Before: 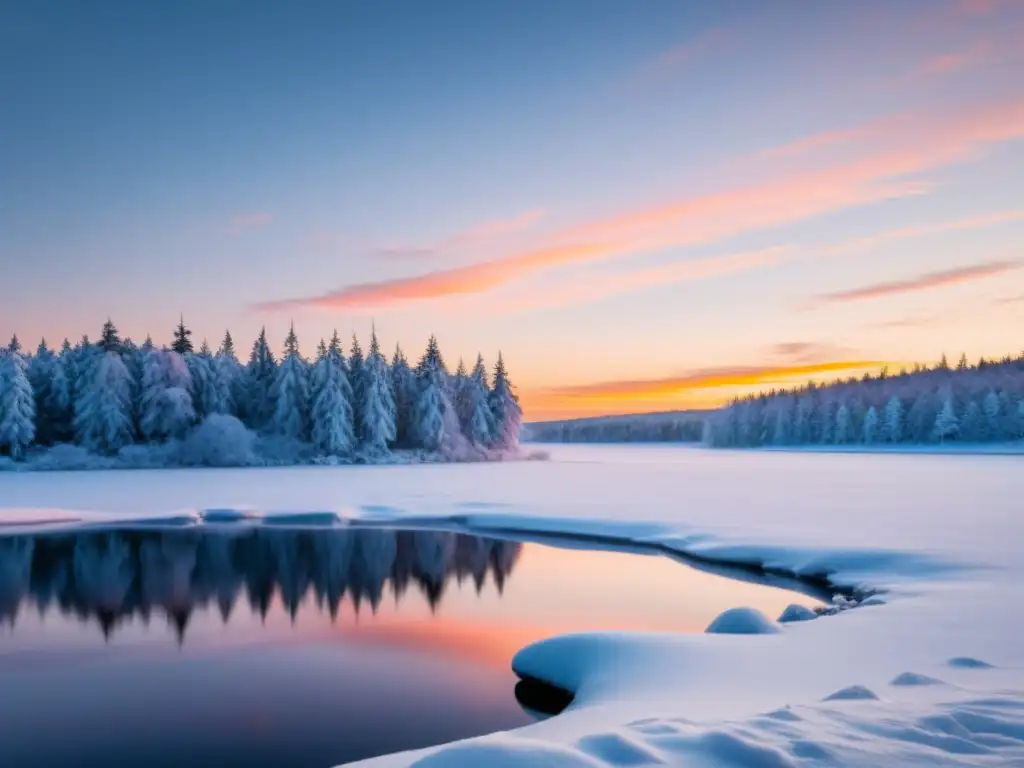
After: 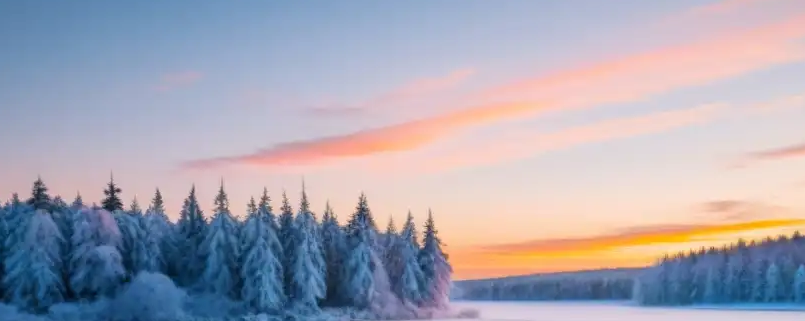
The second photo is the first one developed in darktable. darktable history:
crop: left 6.883%, top 18.513%, right 14.492%, bottom 39.668%
tone equalizer: on, module defaults
